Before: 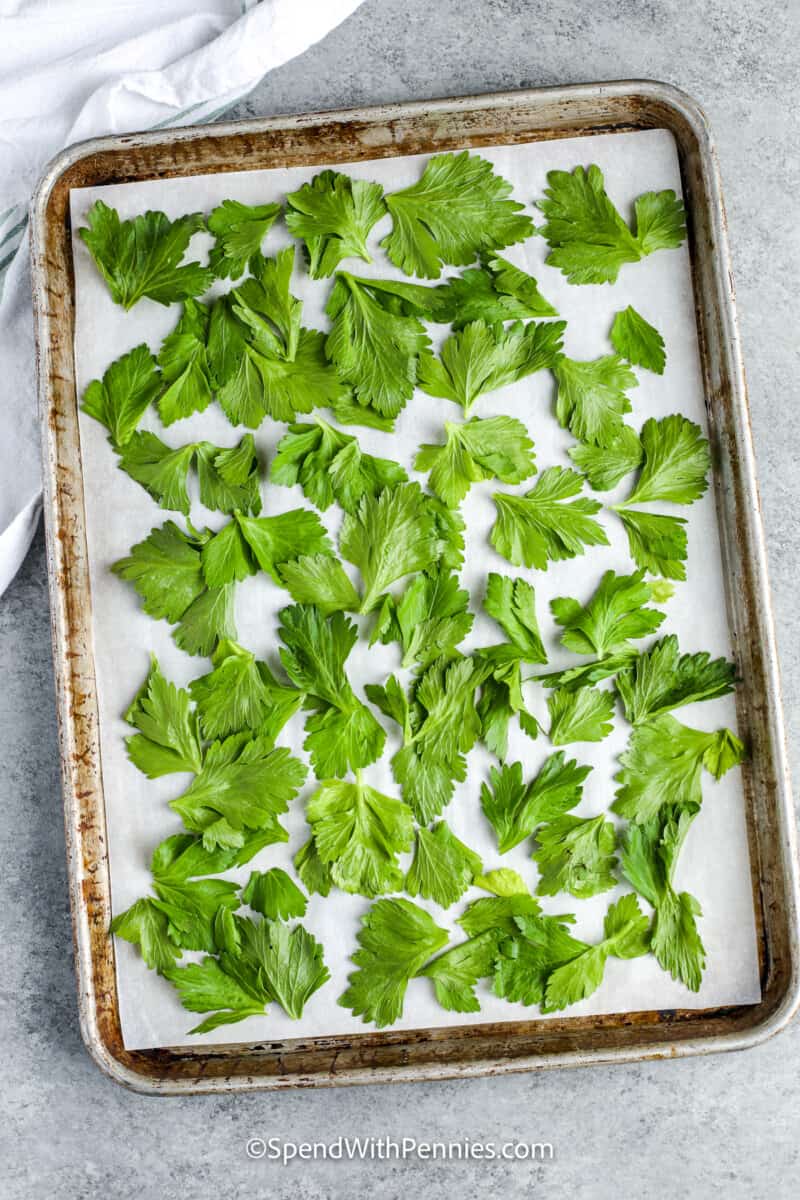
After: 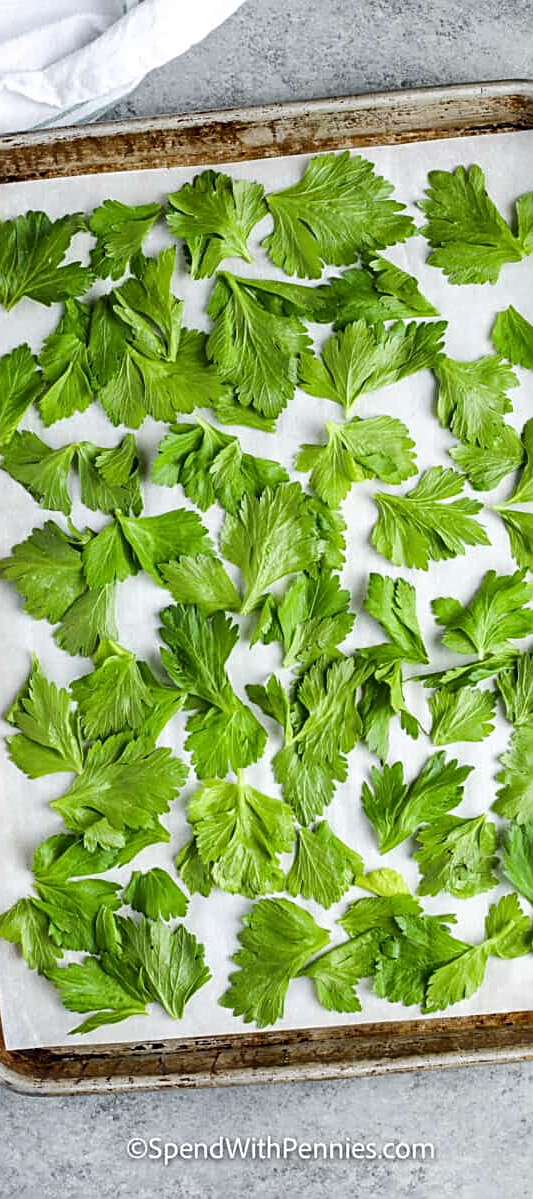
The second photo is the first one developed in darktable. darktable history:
sharpen: on, module defaults
crop and rotate: left 15.055%, right 18.278%
